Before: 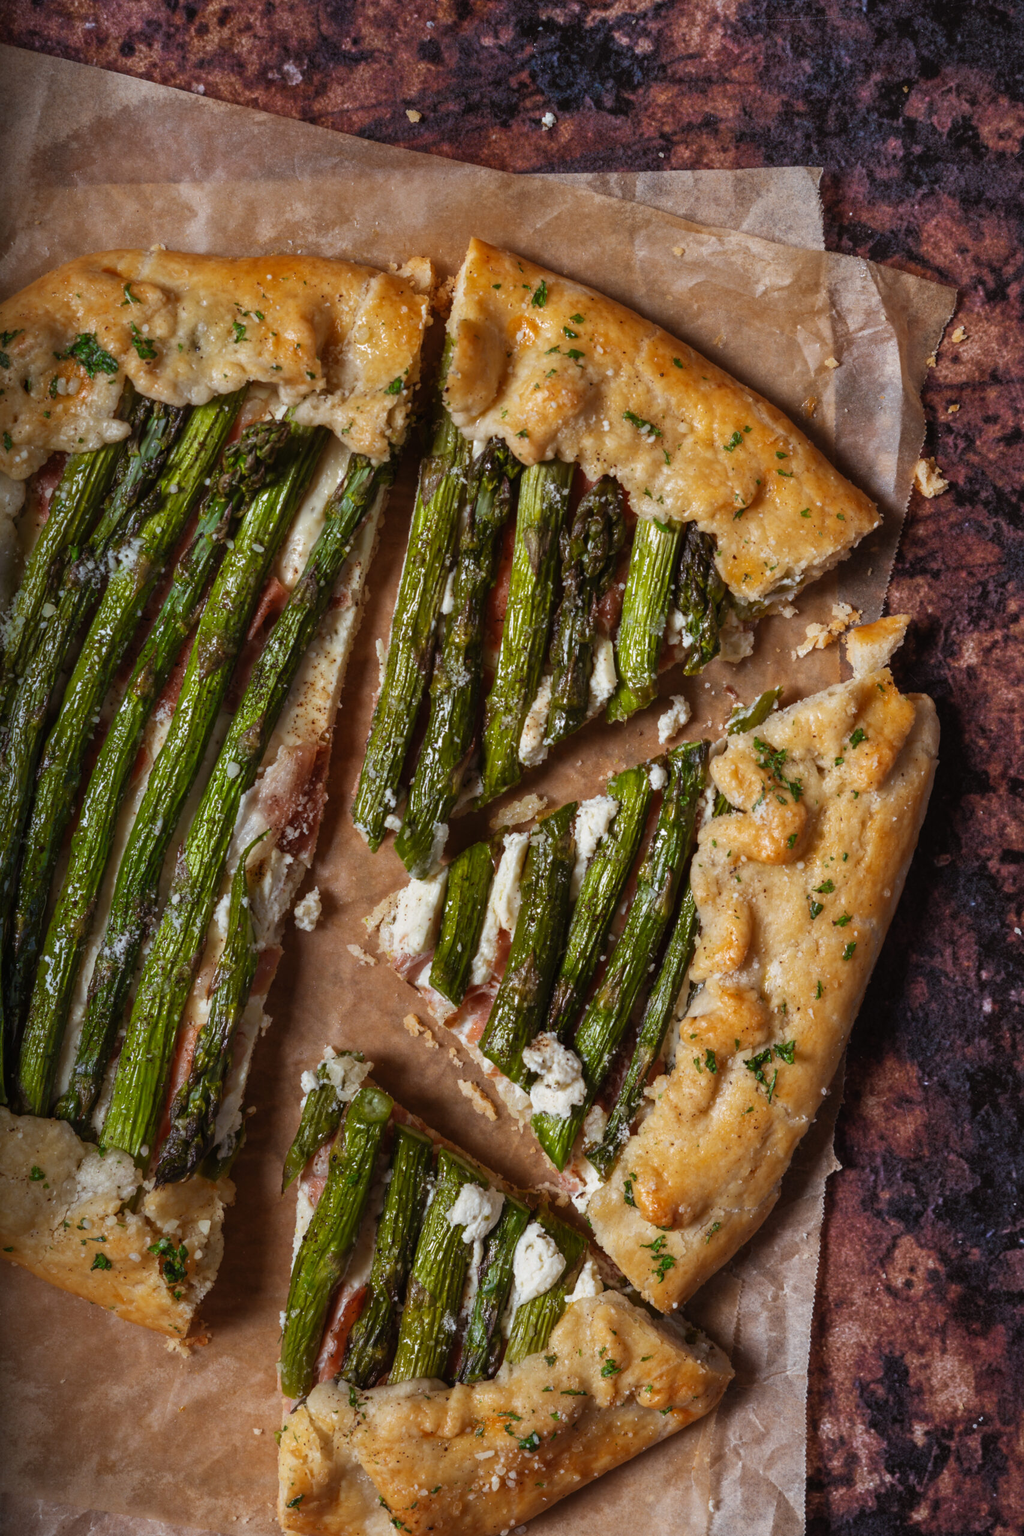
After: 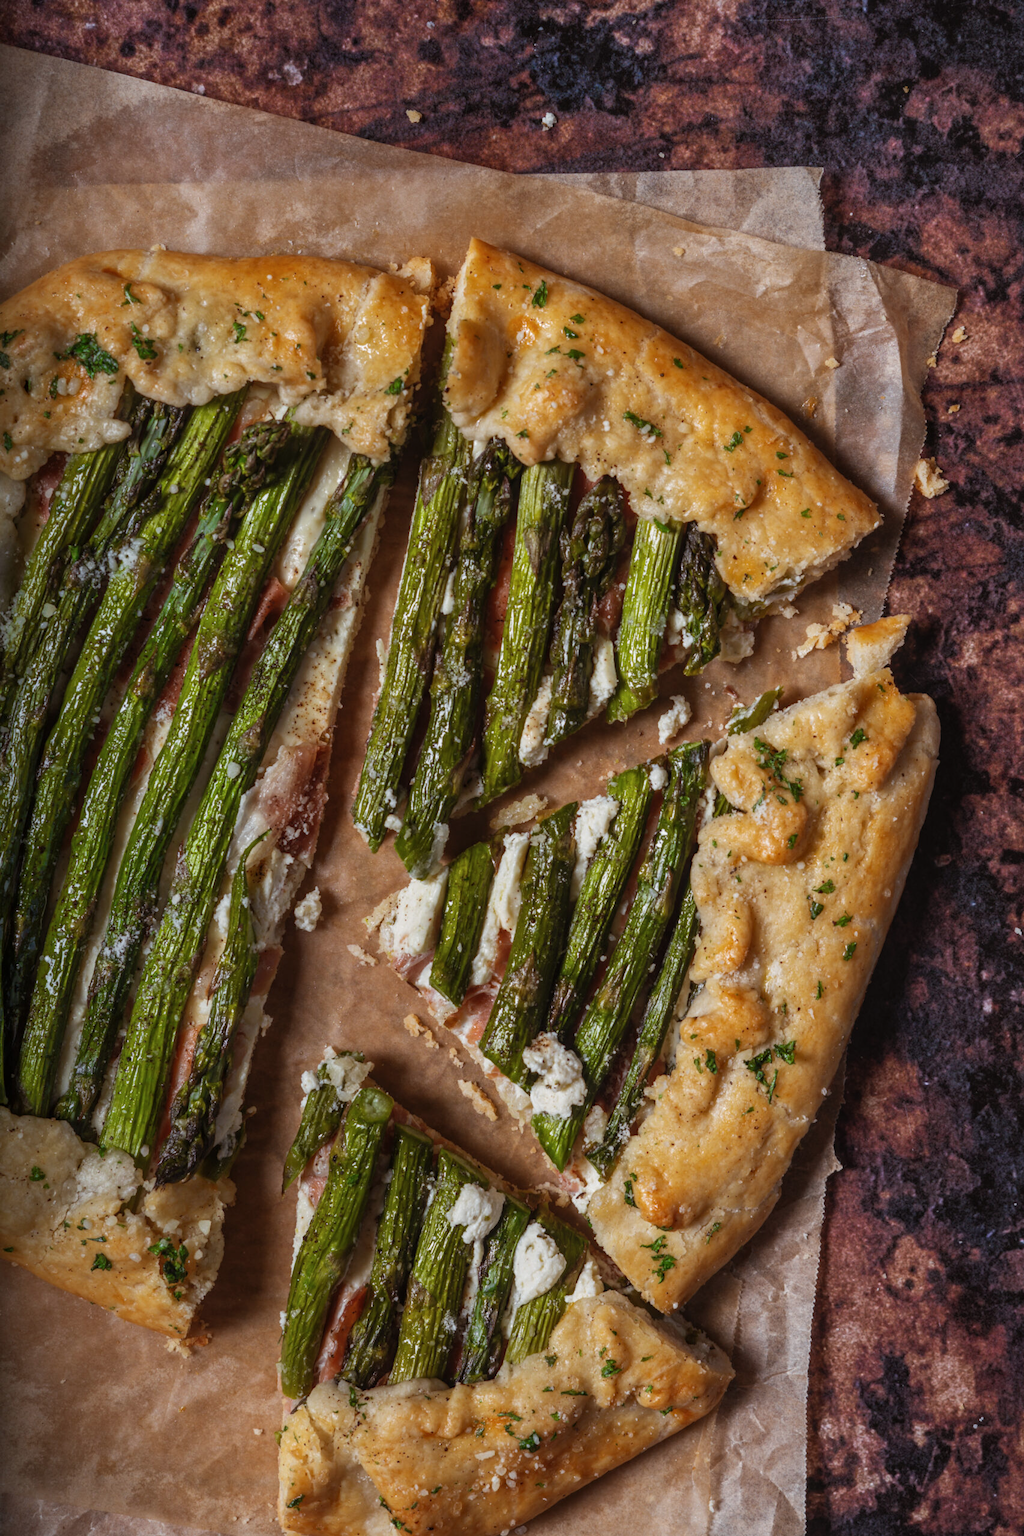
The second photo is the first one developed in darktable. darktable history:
local contrast: detail 110%
contrast brightness saturation: saturation -0.05
